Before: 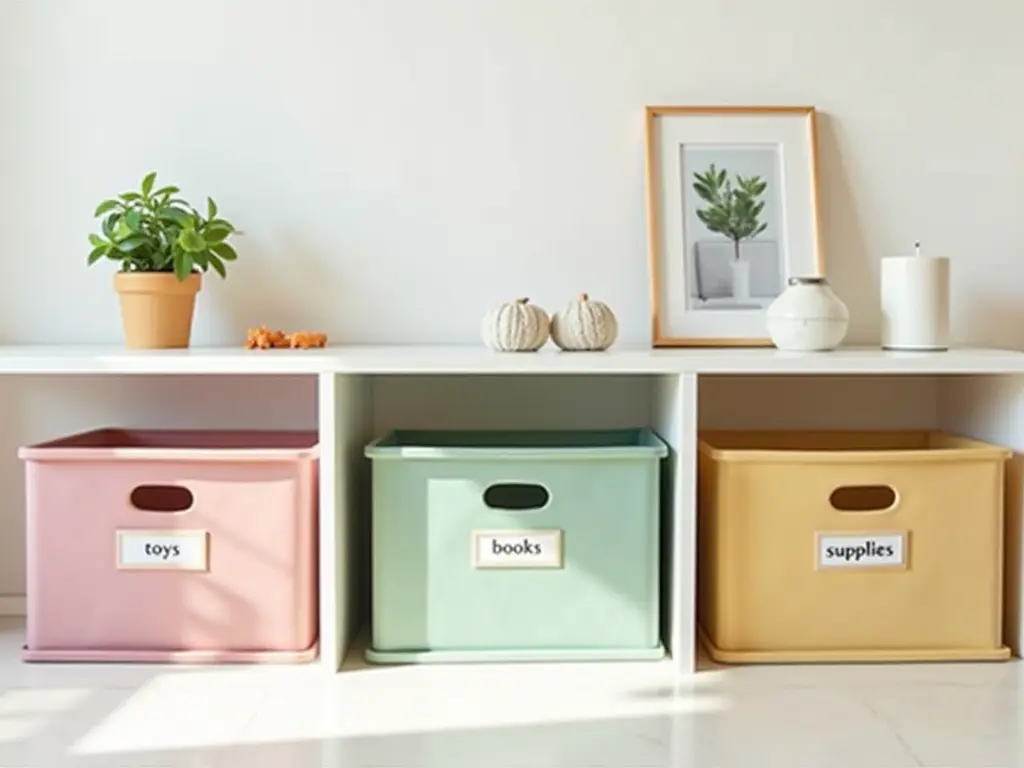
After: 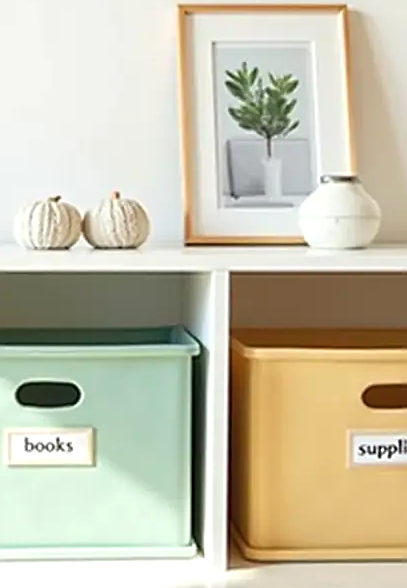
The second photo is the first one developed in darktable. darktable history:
sharpen: on, module defaults
exposure: exposure 0.207 EV, compensate highlight preservation false
crop: left 45.721%, top 13.393%, right 14.118%, bottom 10.01%
